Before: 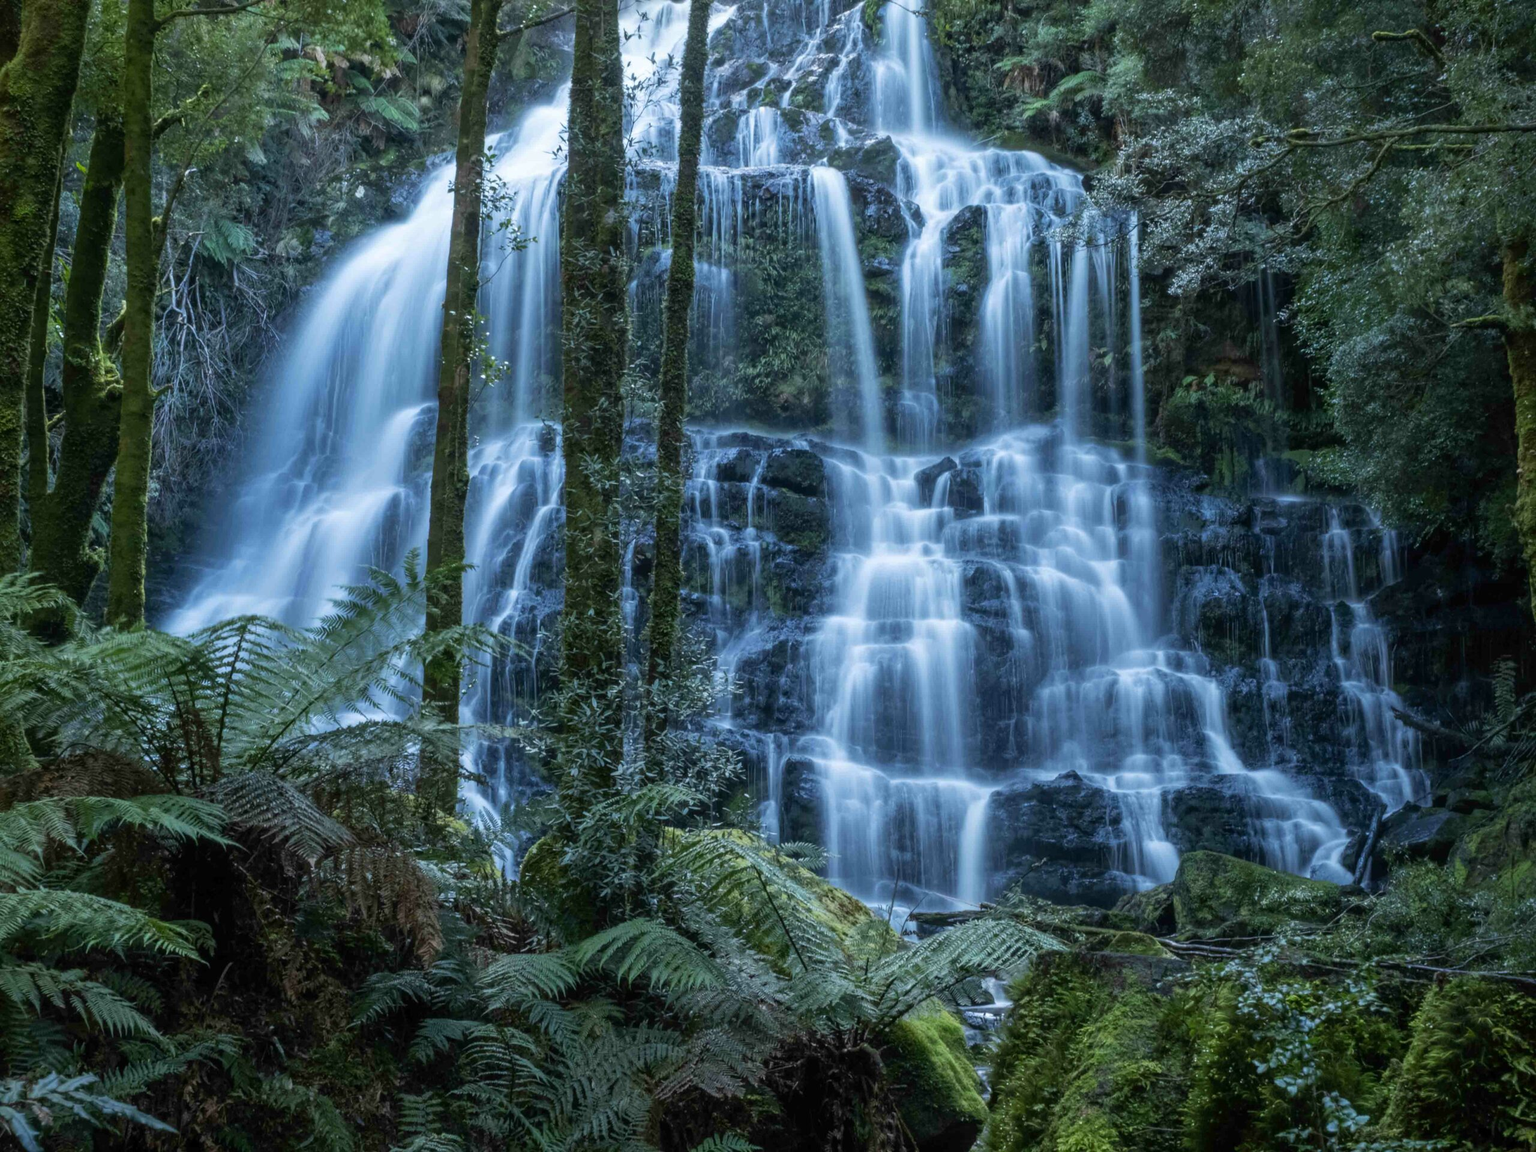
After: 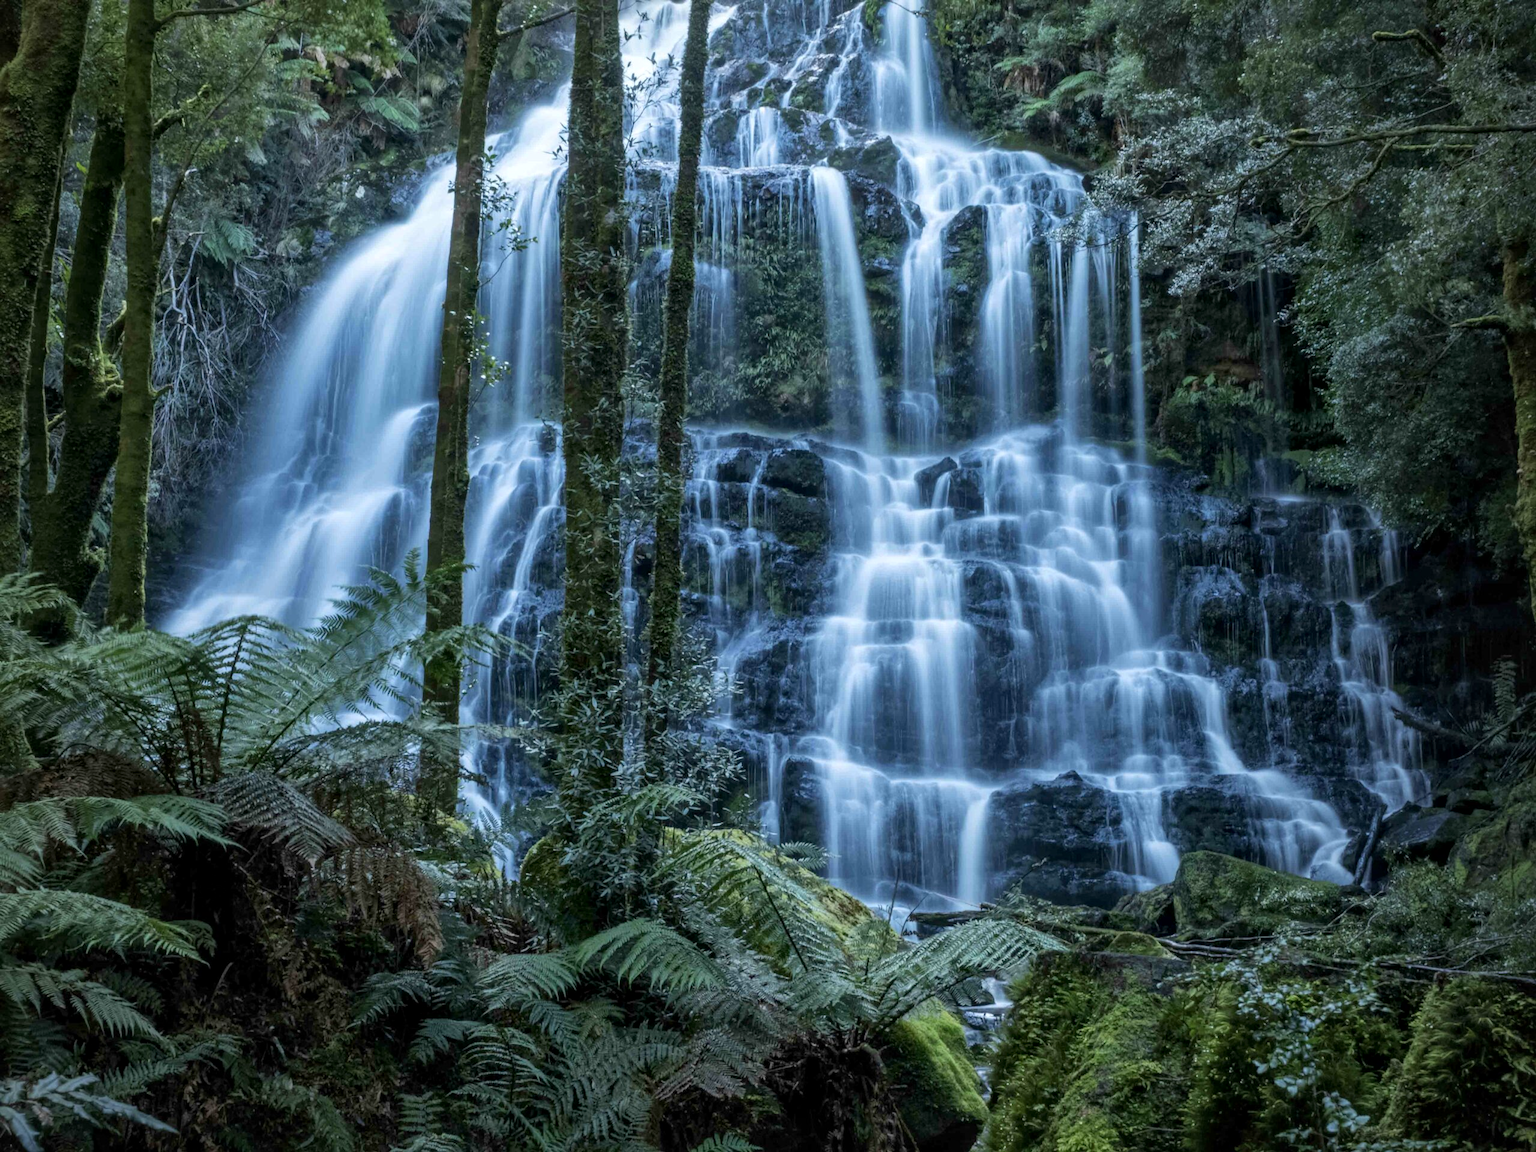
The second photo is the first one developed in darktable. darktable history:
vignetting: fall-off start 72.4%, fall-off radius 107.17%, brightness -0.175, saturation -0.296, width/height ratio 0.733
local contrast: mode bilateral grid, contrast 19, coarseness 50, detail 127%, midtone range 0.2
